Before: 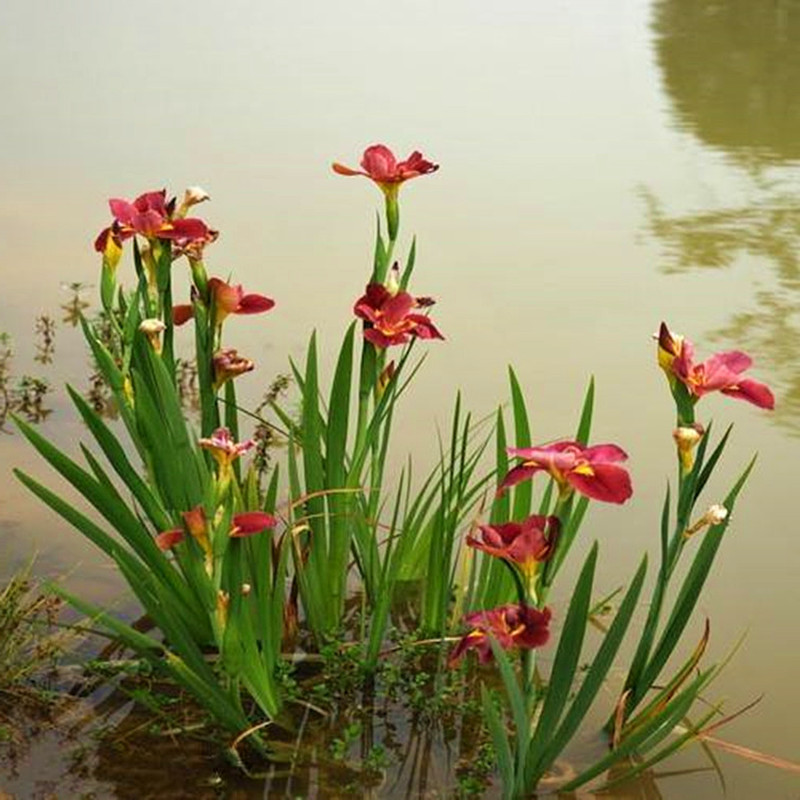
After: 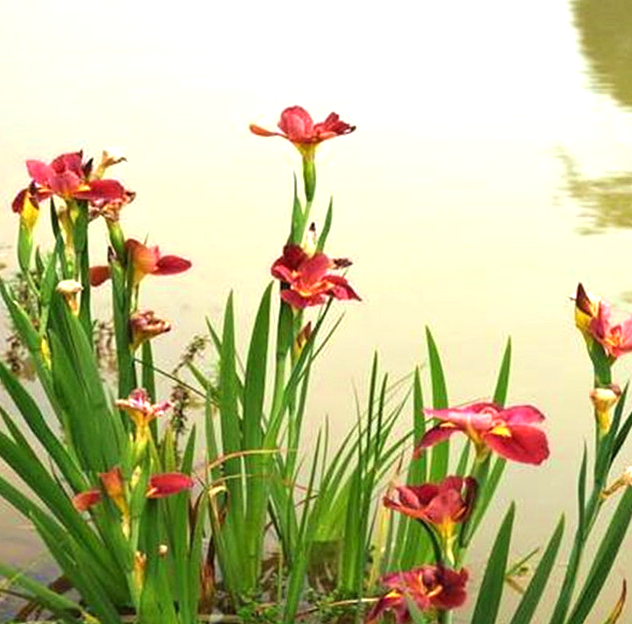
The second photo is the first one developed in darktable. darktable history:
tone equalizer: edges refinement/feathering 500, mask exposure compensation -1.57 EV, preserve details no
crop and rotate: left 10.443%, top 5.123%, right 10.495%, bottom 16.813%
exposure: black level correction 0, exposure 0.69 EV, compensate highlight preservation false
